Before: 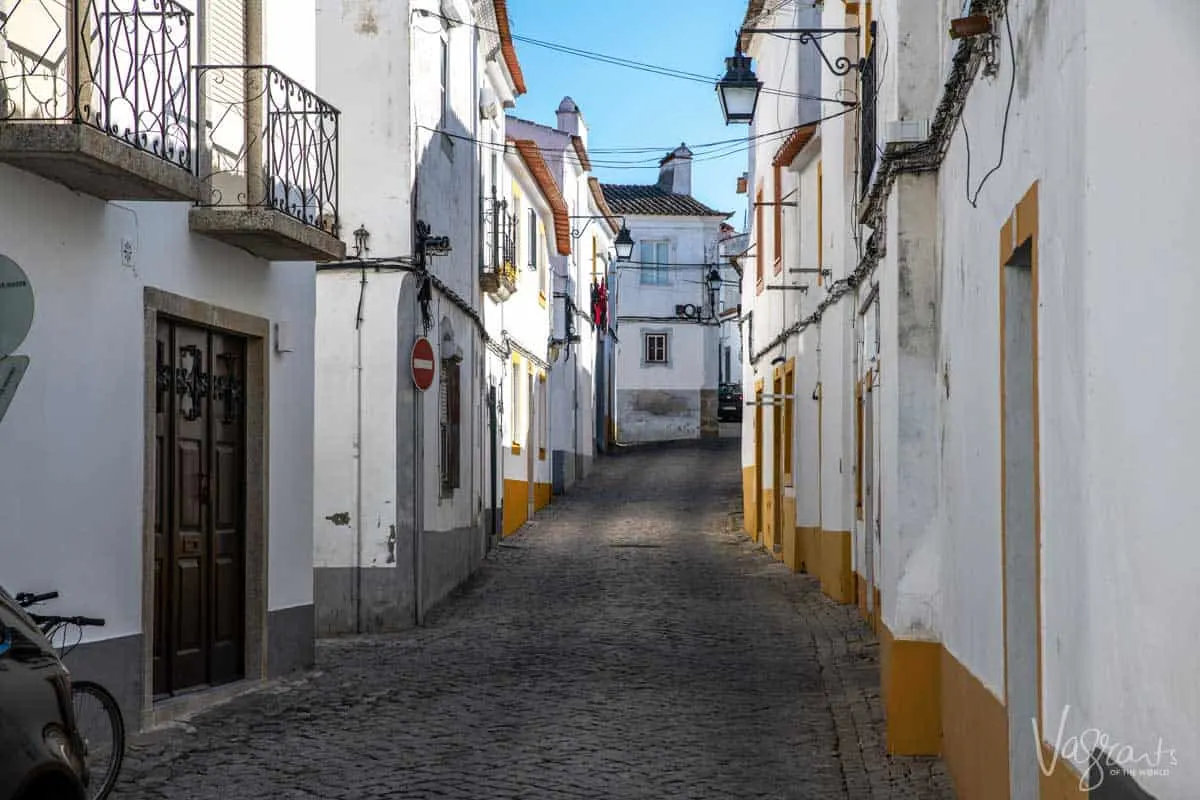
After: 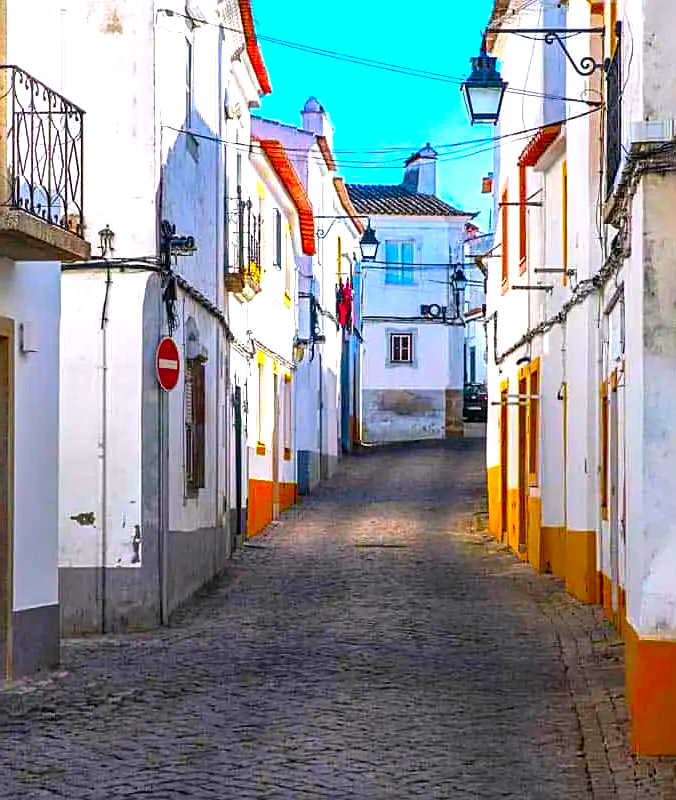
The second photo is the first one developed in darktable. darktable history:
tone equalizer: on, module defaults
crop: left 21.326%, right 22.312%
color correction: highlights a* 1.66, highlights b* -1.81, saturation 2.43
exposure: black level correction 0, exposure 0.701 EV, compensate highlight preservation false
sharpen: on, module defaults
shadows and highlights: shadows 31.26, highlights 1.42, soften with gaussian
